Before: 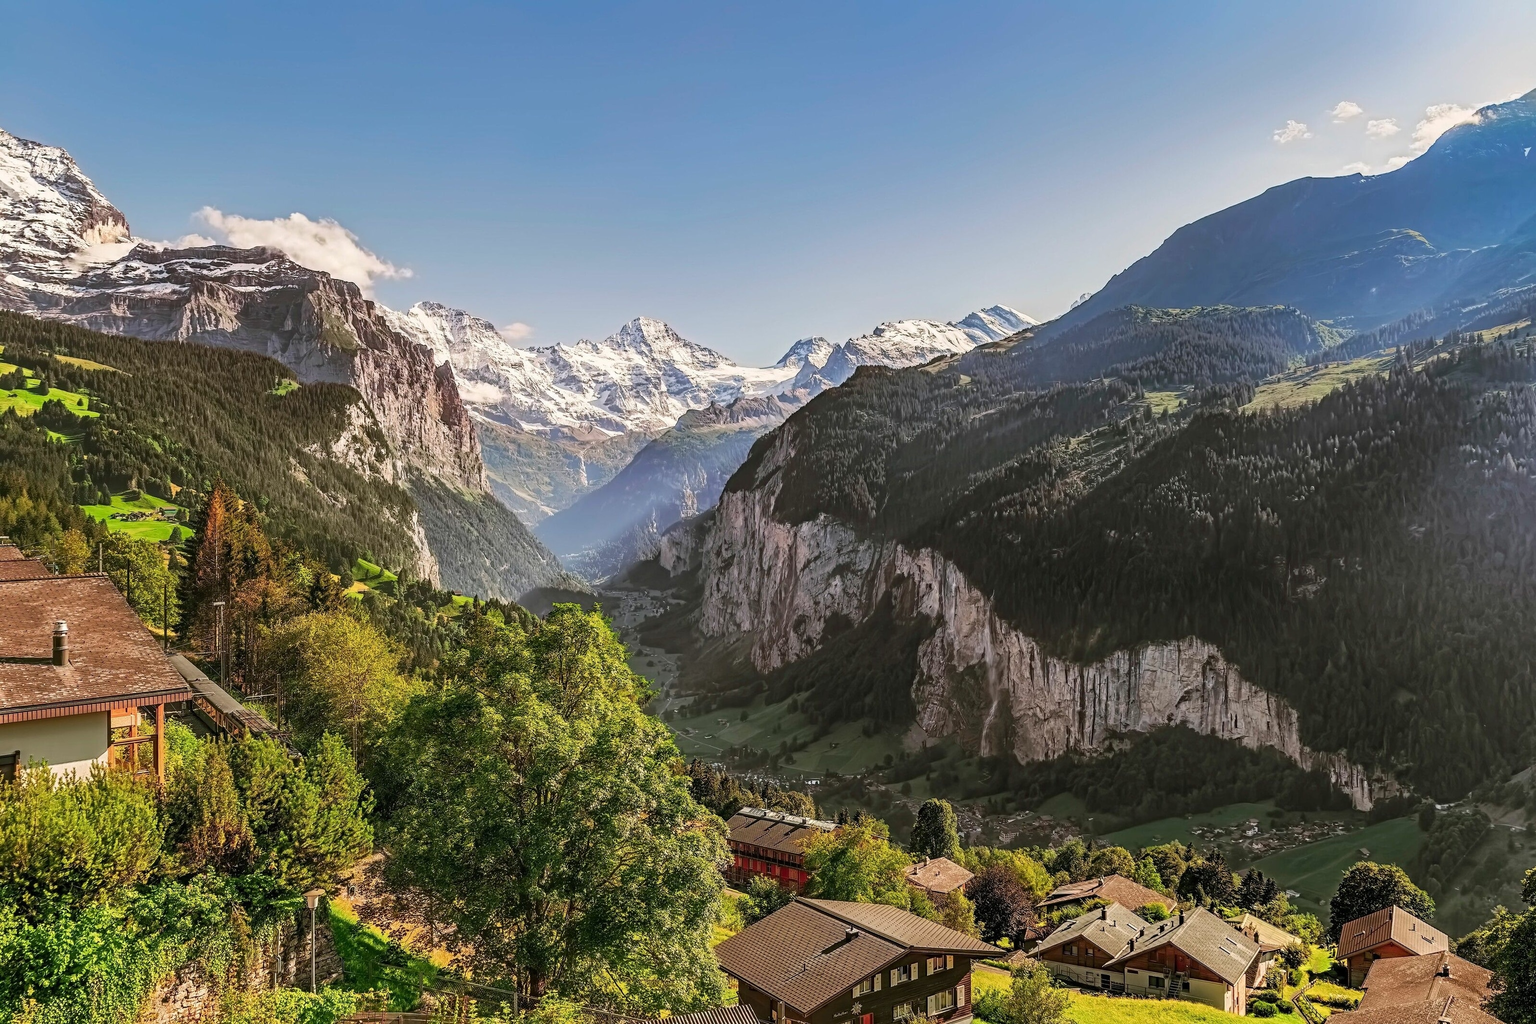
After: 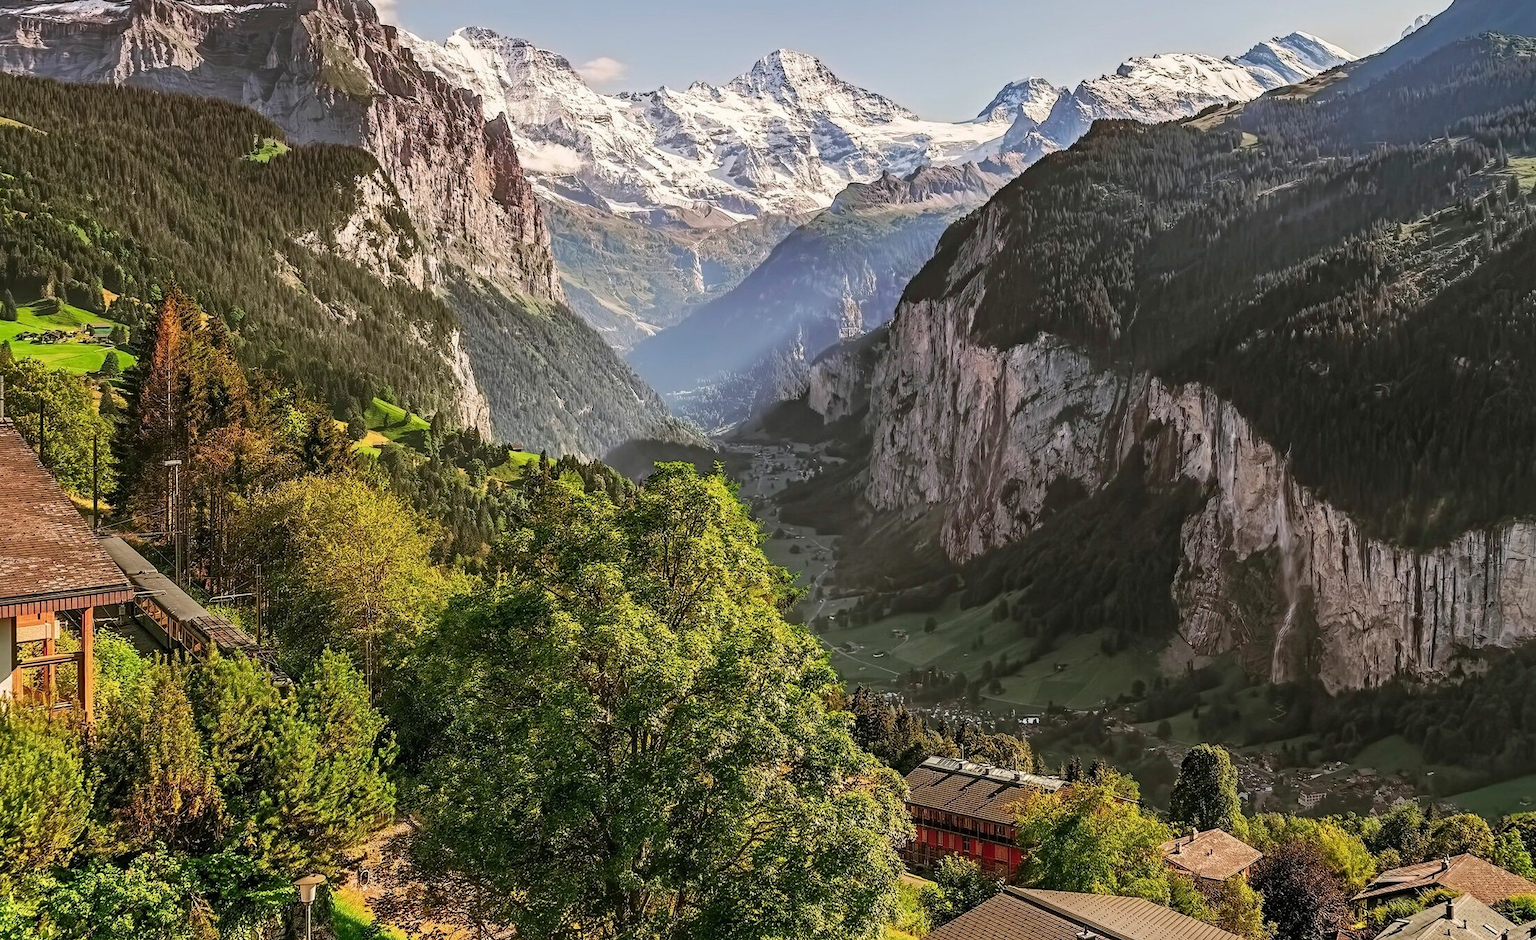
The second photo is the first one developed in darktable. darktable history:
white balance: emerald 1
crop: left 6.488%, top 27.668%, right 24.183%, bottom 8.656%
